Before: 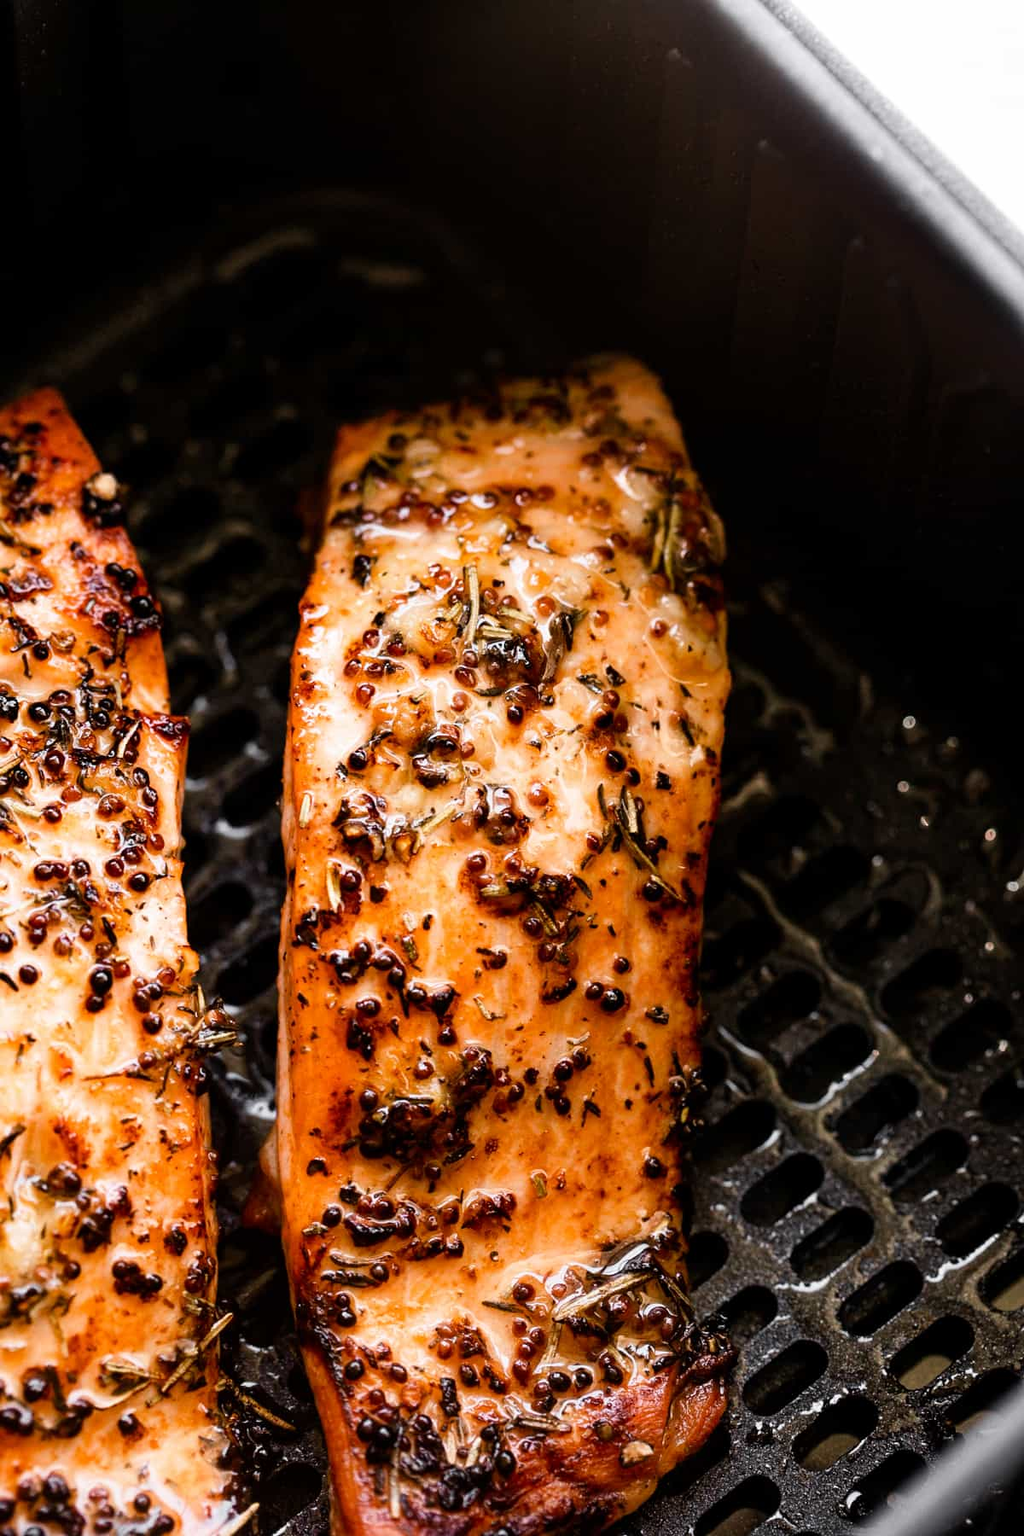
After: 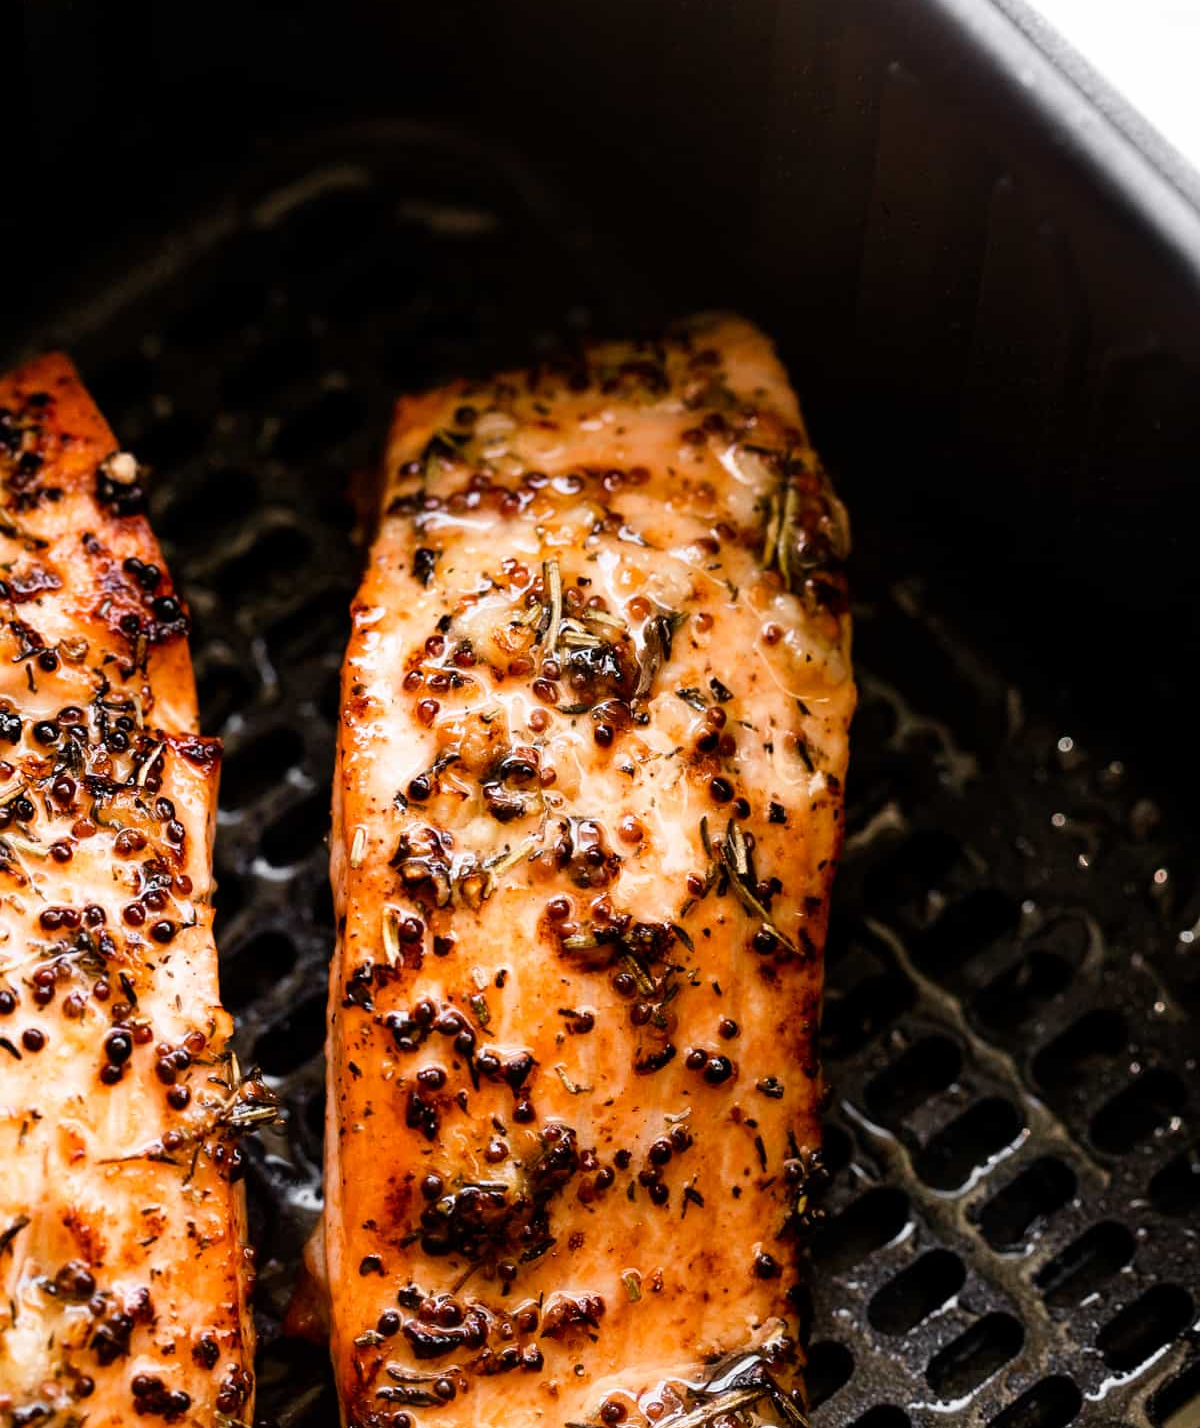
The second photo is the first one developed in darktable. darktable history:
crop and rotate: top 5.667%, bottom 14.949%
